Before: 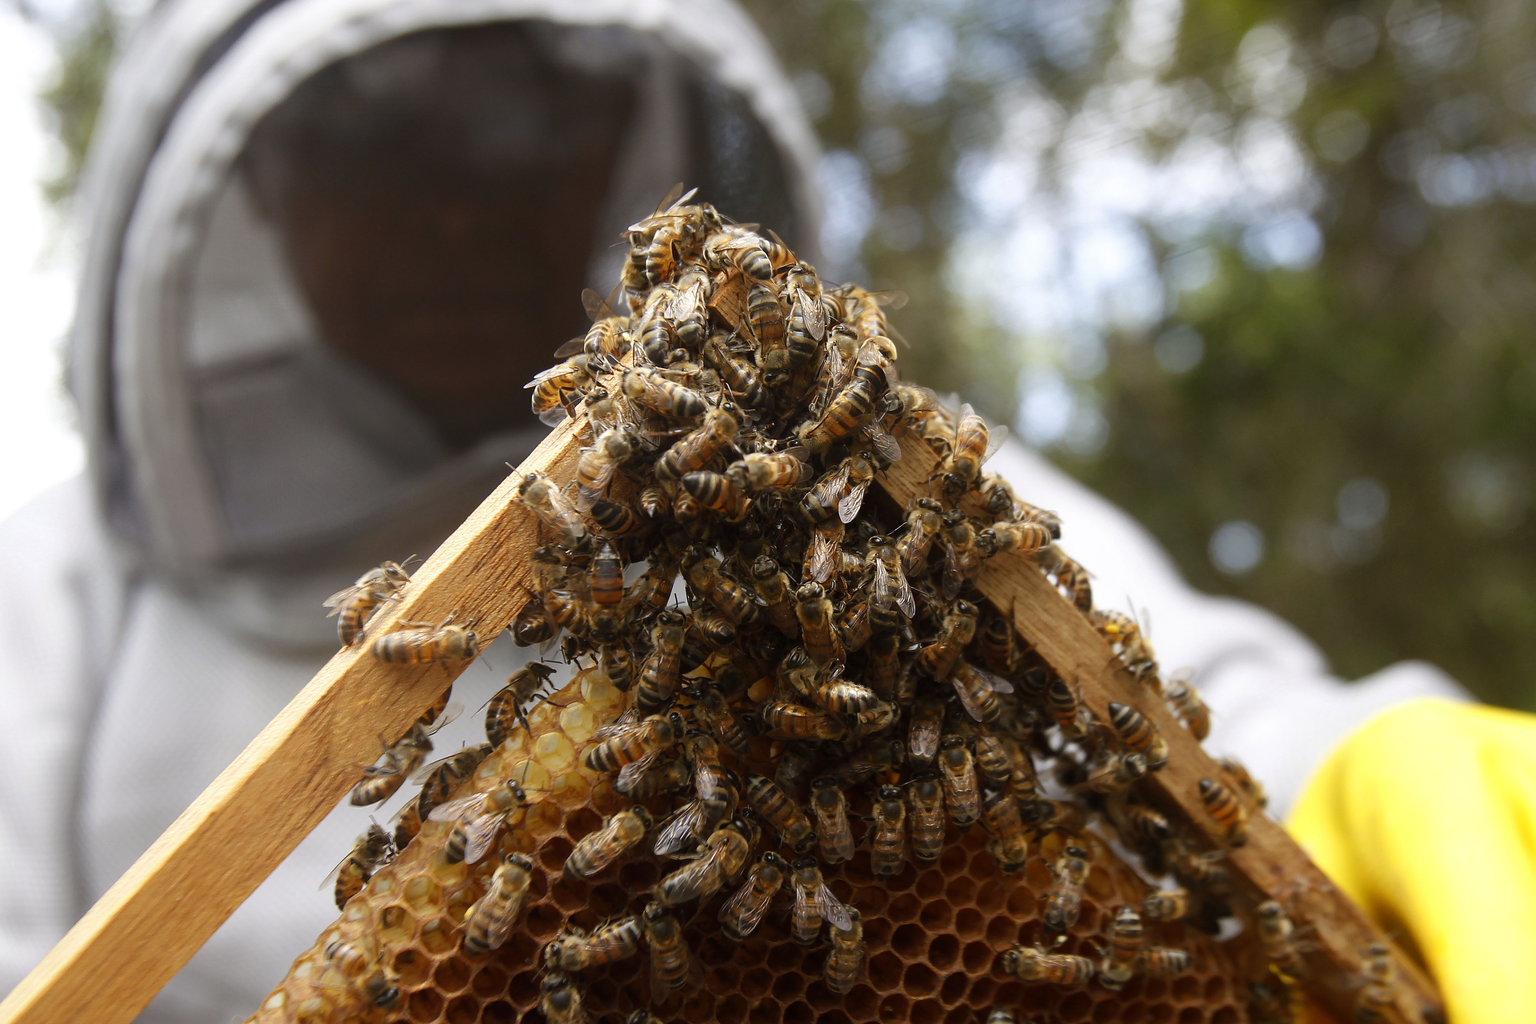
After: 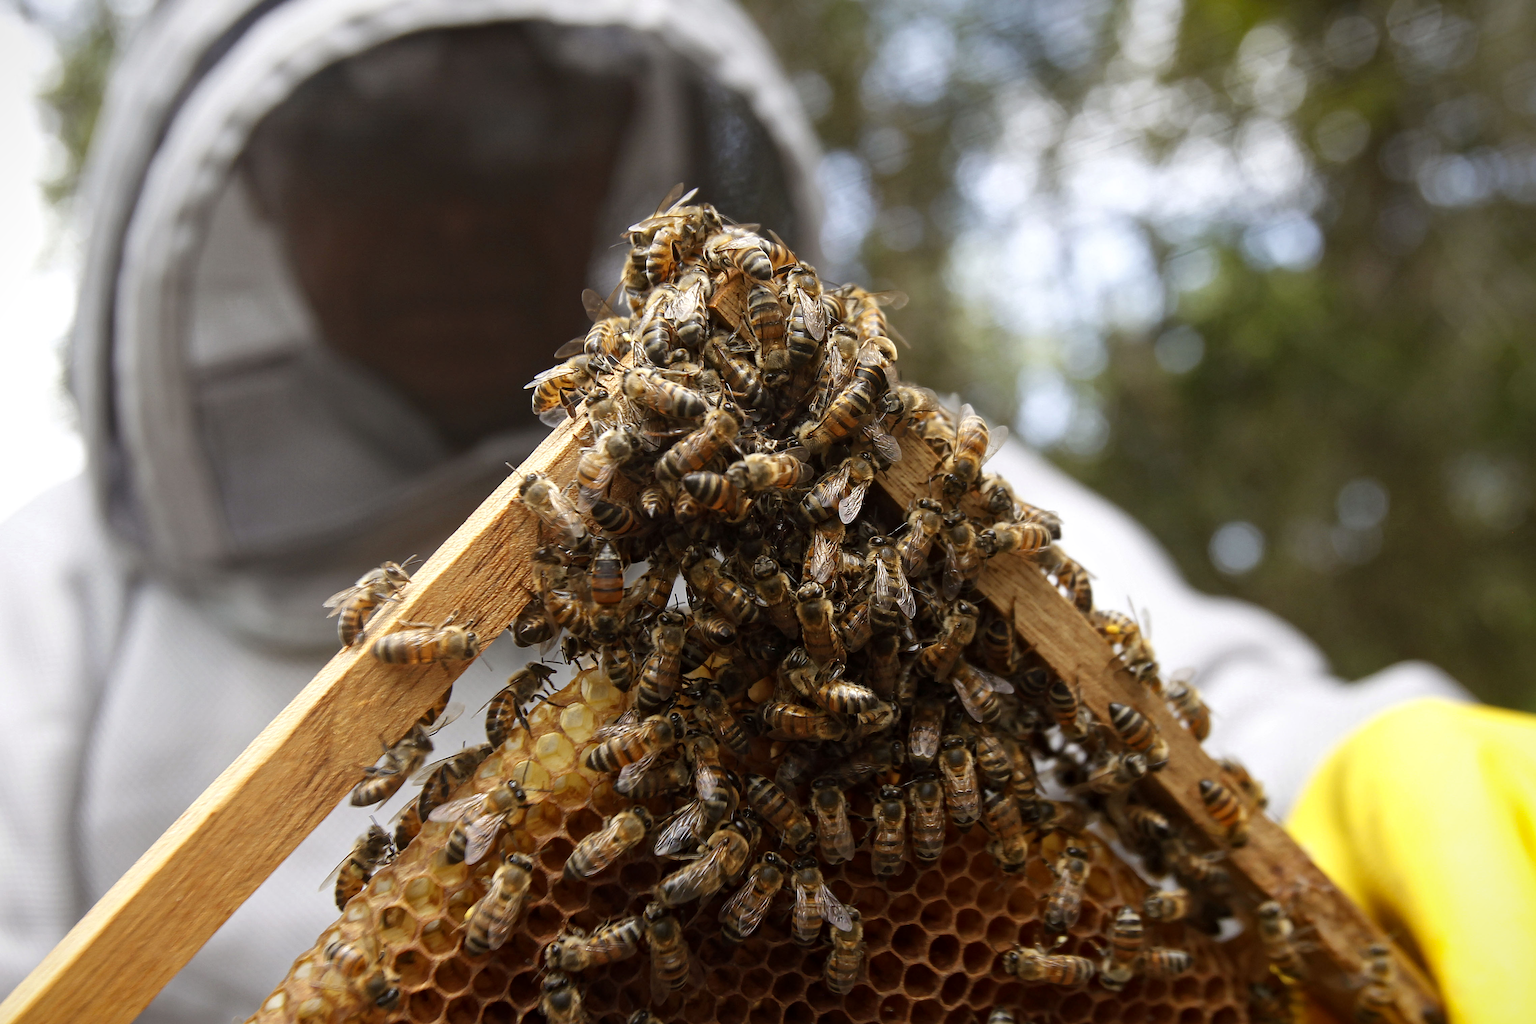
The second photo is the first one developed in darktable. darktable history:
local contrast: mode bilateral grid, contrast 30, coarseness 24, midtone range 0.2
vignetting: fall-off start 100.71%, brightness -0.248, saturation 0.146, center (-0.08, 0.072), width/height ratio 1.305
